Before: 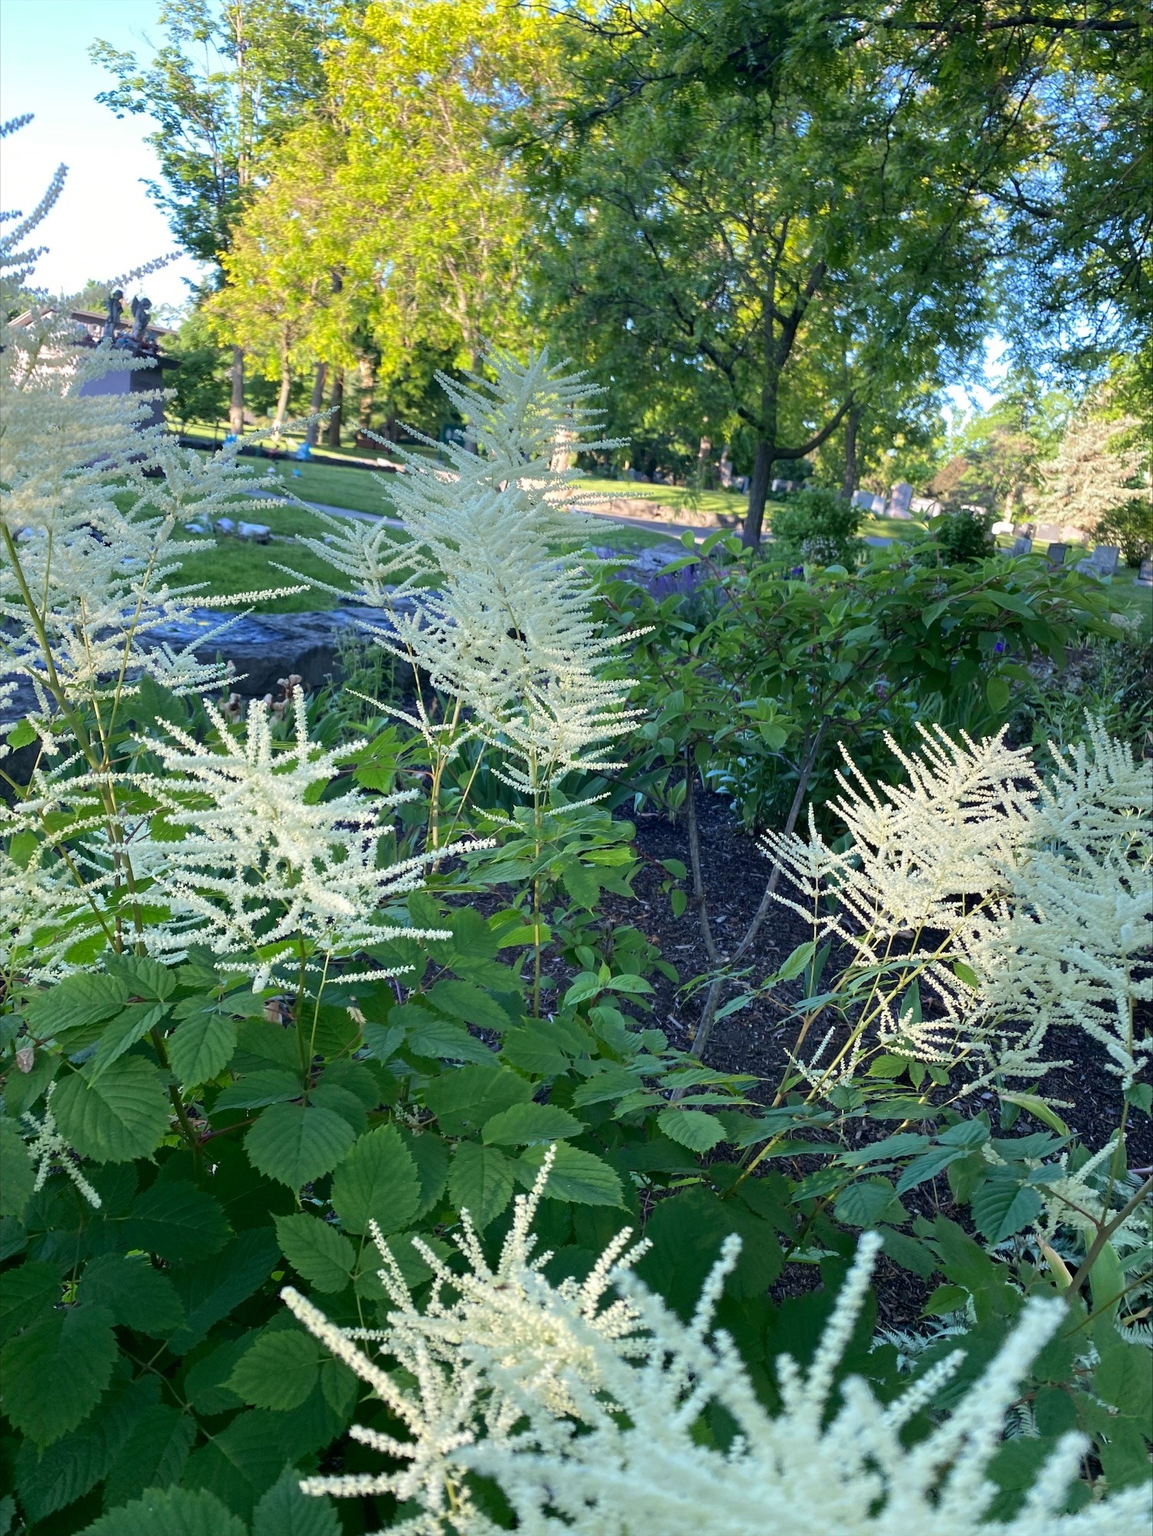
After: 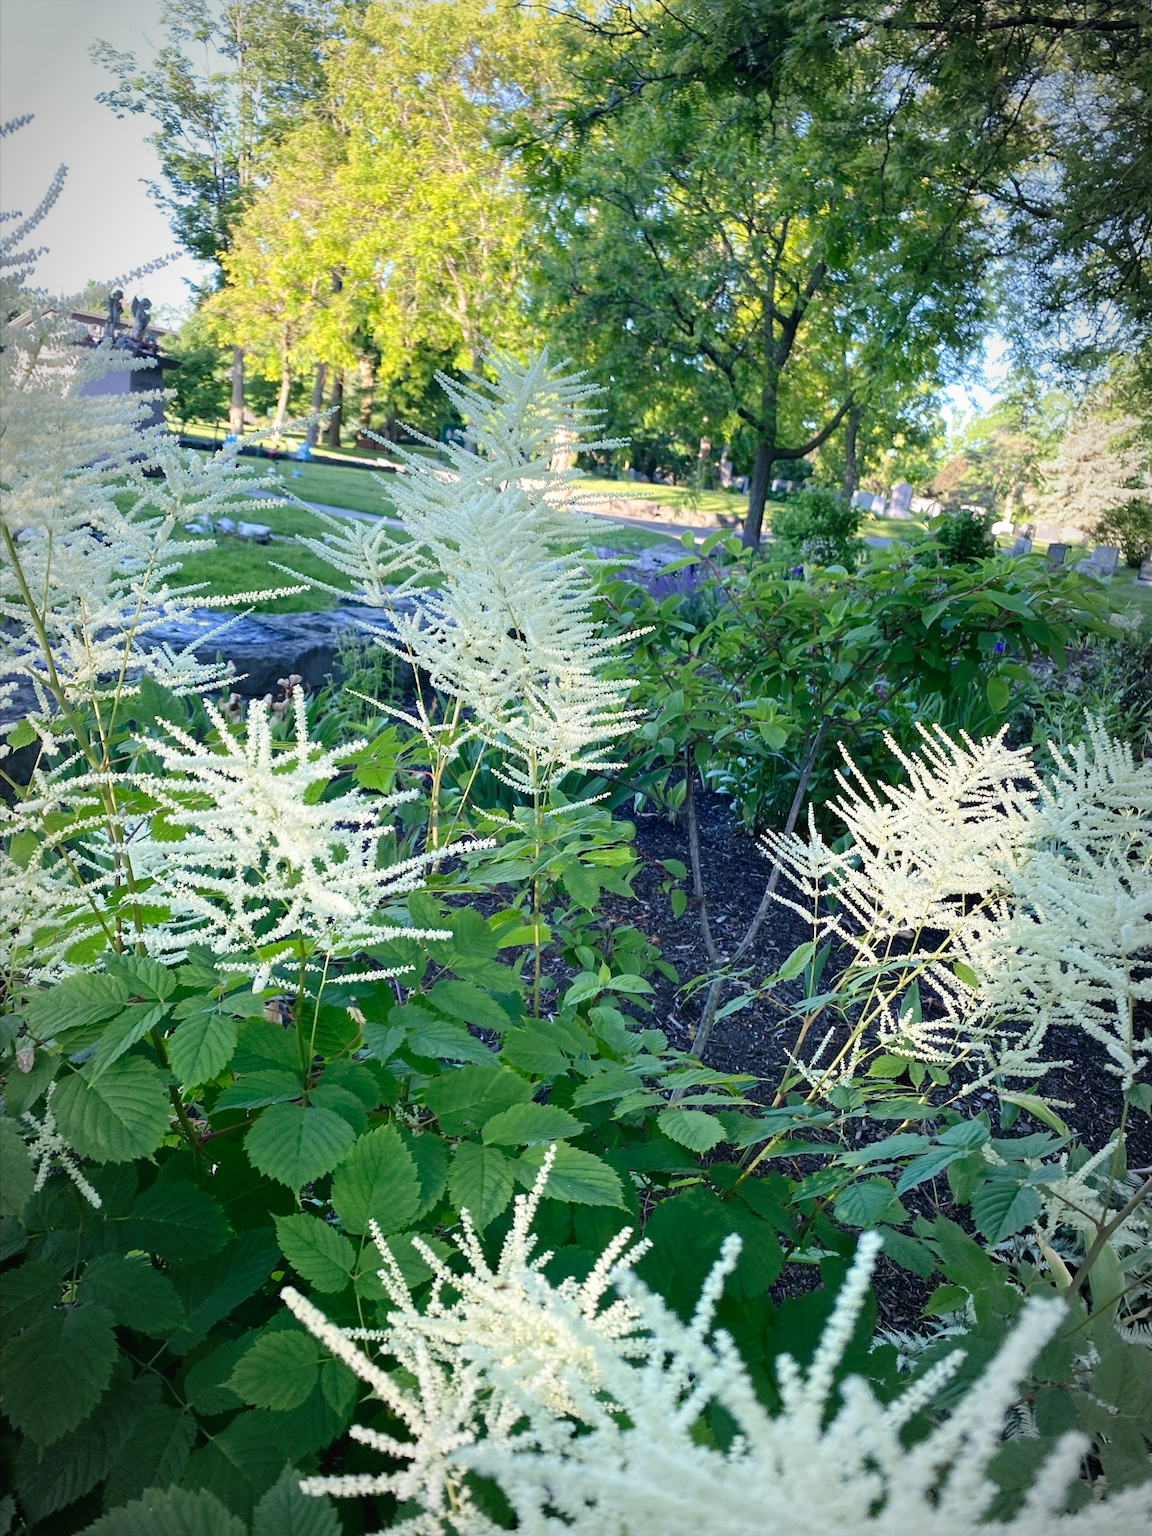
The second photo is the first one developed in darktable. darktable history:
tone curve: curves: ch0 [(0, 0) (0.003, 0.023) (0.011, 0.025) (0.025, 0.029) (0.044, 0.047) (0.069, 0.079) (0.1, 0.113) (0.136, 0.152) (0.177, 0.199) (0.224, 0.26) (0.277, 0.333) (0.335, 0.404) (0.399, 0.48) (0.468, 0.559) (0.543, 0.635) (0.623, 0.713) (0.709, 0.797) (0.801, 0.879) (0.898, 0.953) (1, 1)], preserve colors none
vignetting: automatic ratio true
